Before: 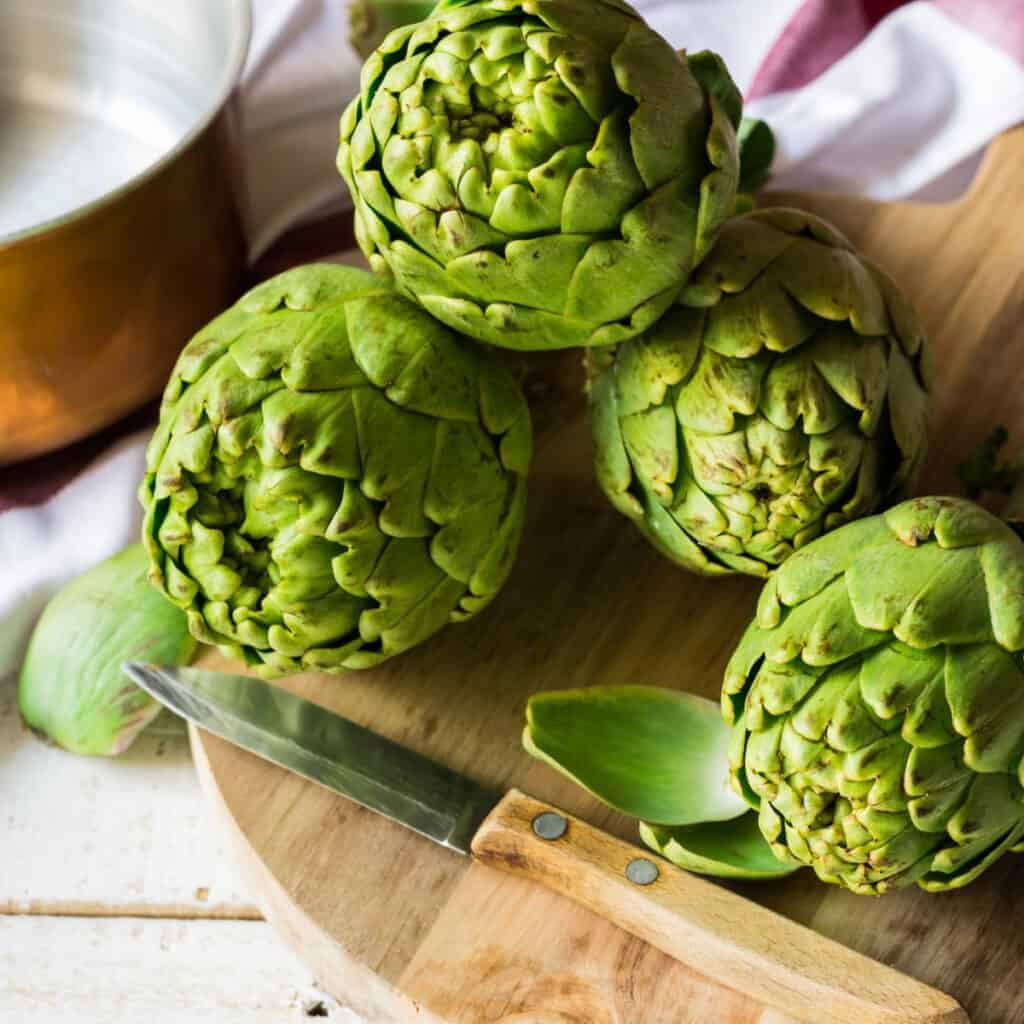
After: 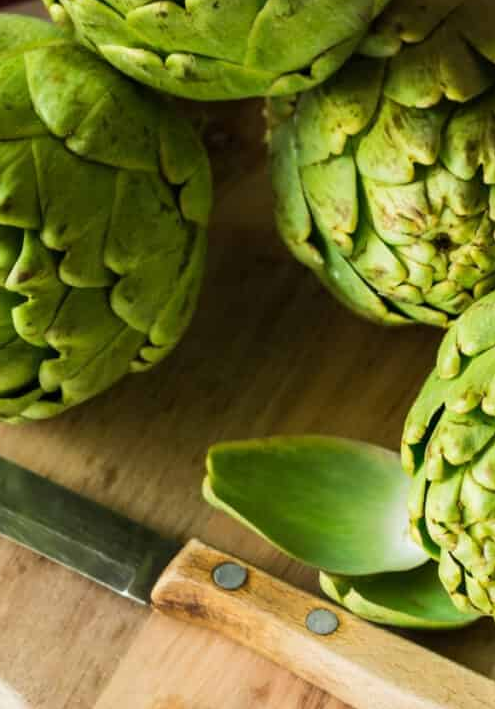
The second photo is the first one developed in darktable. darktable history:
crop: left 31.33%, top 24.466%, right 20.285%, bottom 6.236%
